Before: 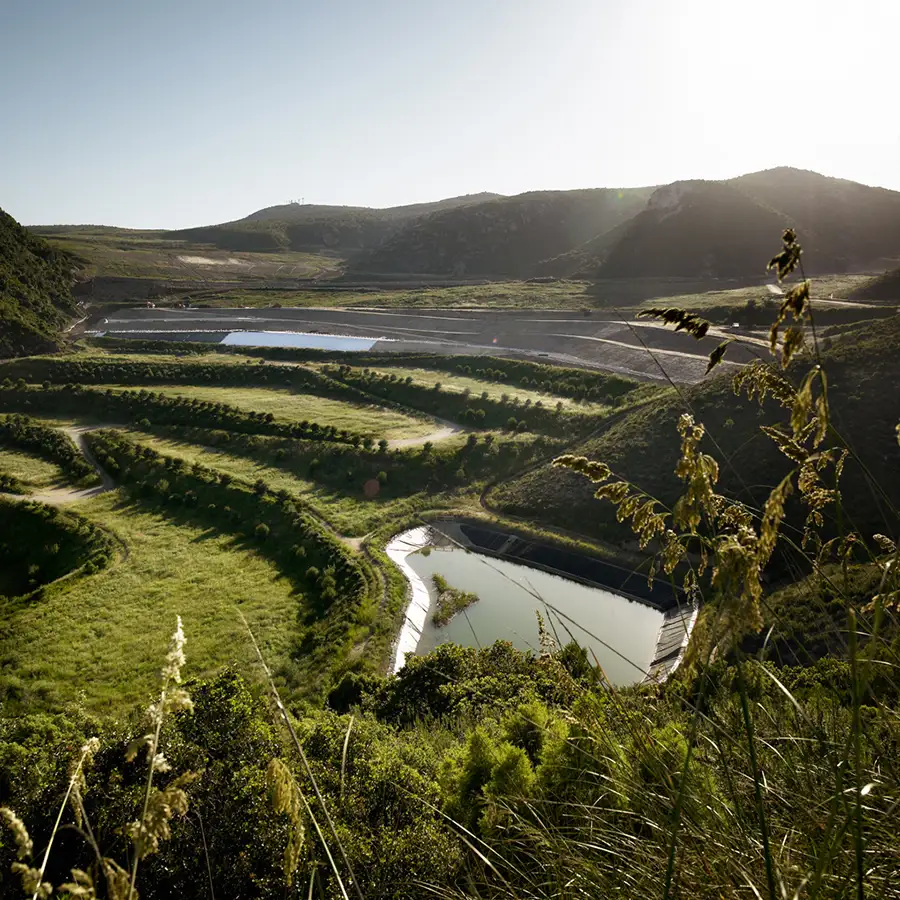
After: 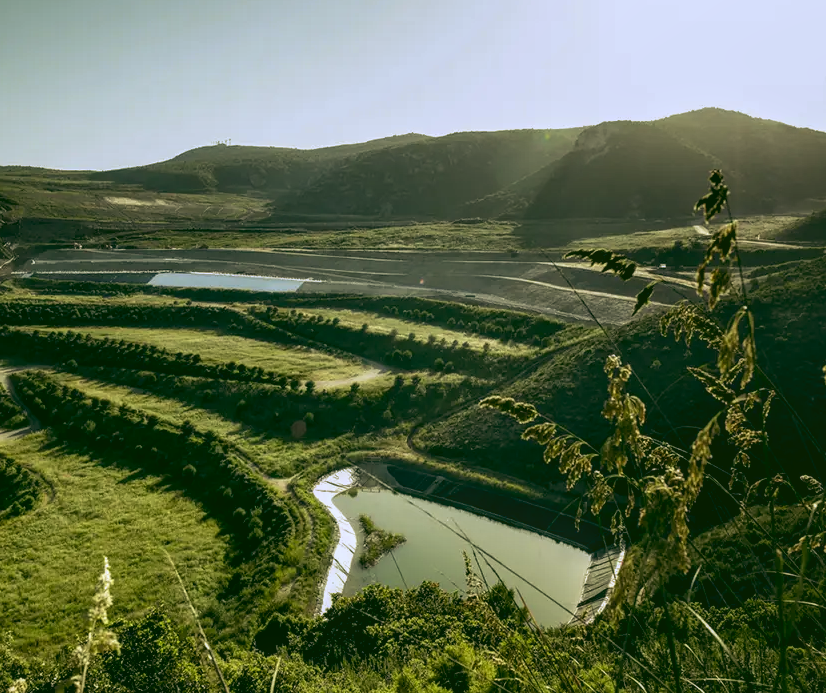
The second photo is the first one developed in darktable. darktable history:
local contrast: detail 130%
crop: left 8.155%, top 6.611%, bottom 15.385%
rgb curve: curves: ch0 [(0.123, 0.061) (0.995, 0.887)]; ch1 [(0.06, 0.116) (1, 0.906)]; ch2 [(0, 0) (0.824, 0.69) (1, 1)], mode RGB, independent channels, compensate middle gray true
